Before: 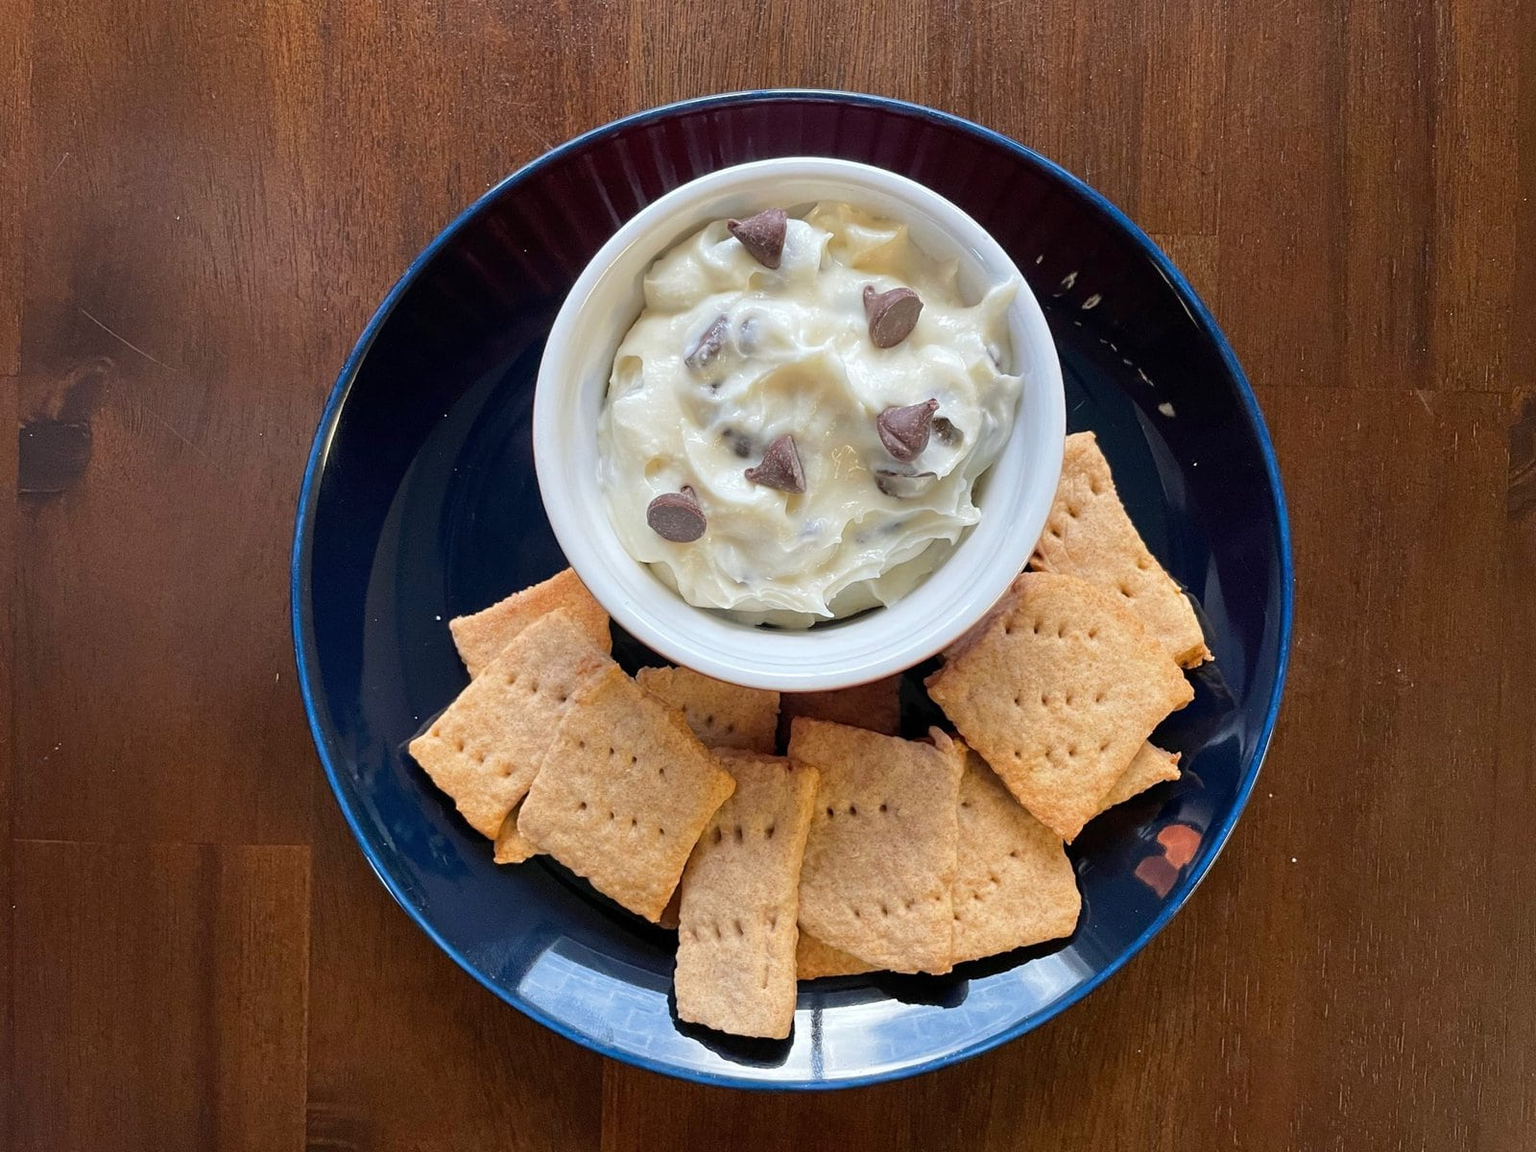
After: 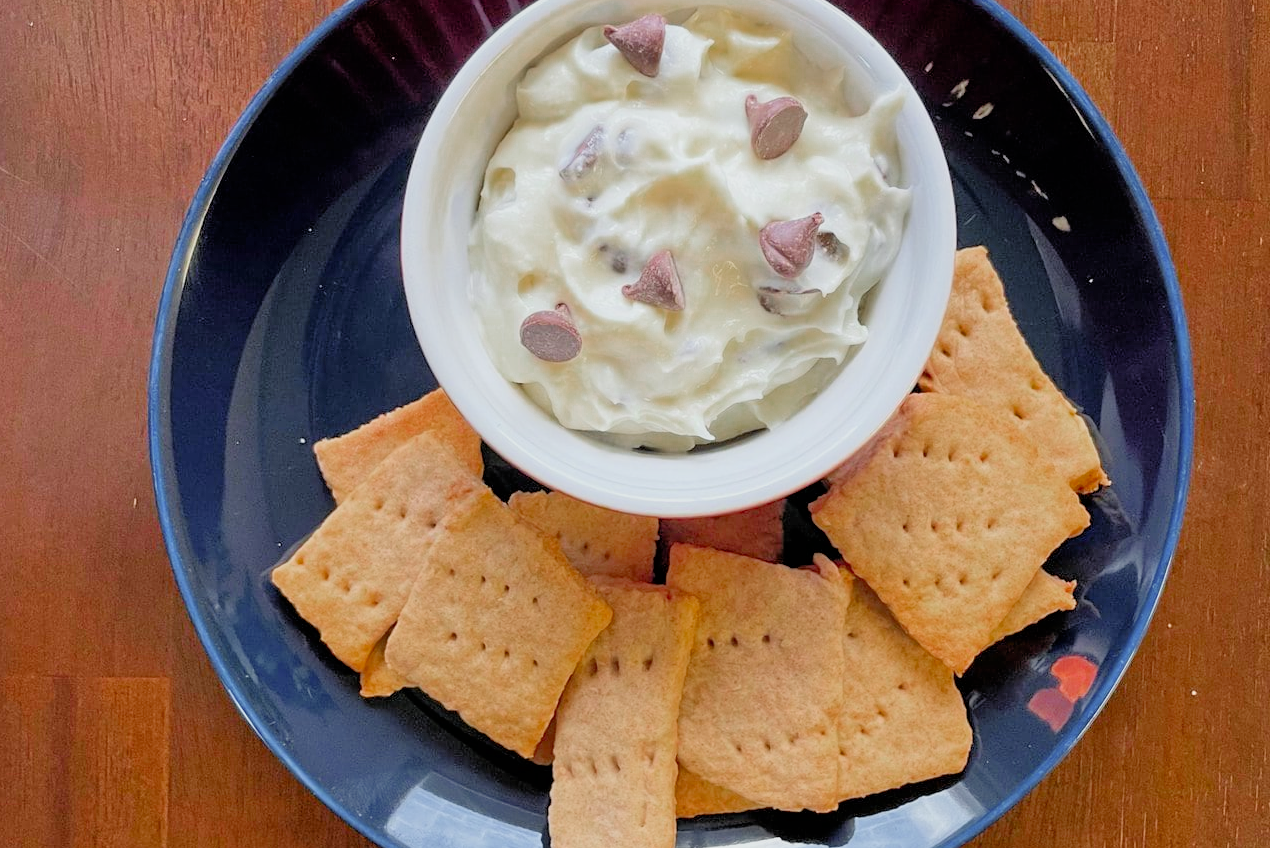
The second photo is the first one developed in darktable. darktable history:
exposure: black level correction 0, exposure 0.499 EV, compensate highlight preservation false
color zones: curves: ch0 [(0, 0.48) (0.209, 0.398) (0.305, 0.332) (0.429, 0.493) (0.571, 0.5) (0.714, 0.5) (0.857, 0.5) (1, 0.48)]; ch1 [(0, 0.633) (0.143, 0.586) (0.286, 0.489) (0.429, 0.448) (0.571, 0.31) (0.714, 0.335) (0.857, 0.492) (1, 0.633)]; ch2 [(0, 0.448) (0.143, 0.498) (0.286, 0.5) (0.429, 0.5) (0.571, 0.5) (0.714, 0.5) (0.857, 0.5) (1, 0.448)]
filmic rgb: black relative exposure -7.65 EV, white relative exposure 4.56 EV, hardness 3.61, color science v6 (2022)
shadows and highlights: shadows -22.74, highlights 45.82, soften with gaussian
crop: left 9.649%, top 16.918%, right 10.937%, bottom 12.333%
tone equalizer: -7 EV 0.154 EV, -6 EV 0.634 EV, -5 EV 1.15 EV, -4 EV 1.36 EV, -3 EV 1.16 EV, -2 EV 0.6 EV, -1 EV 0.152 EV
